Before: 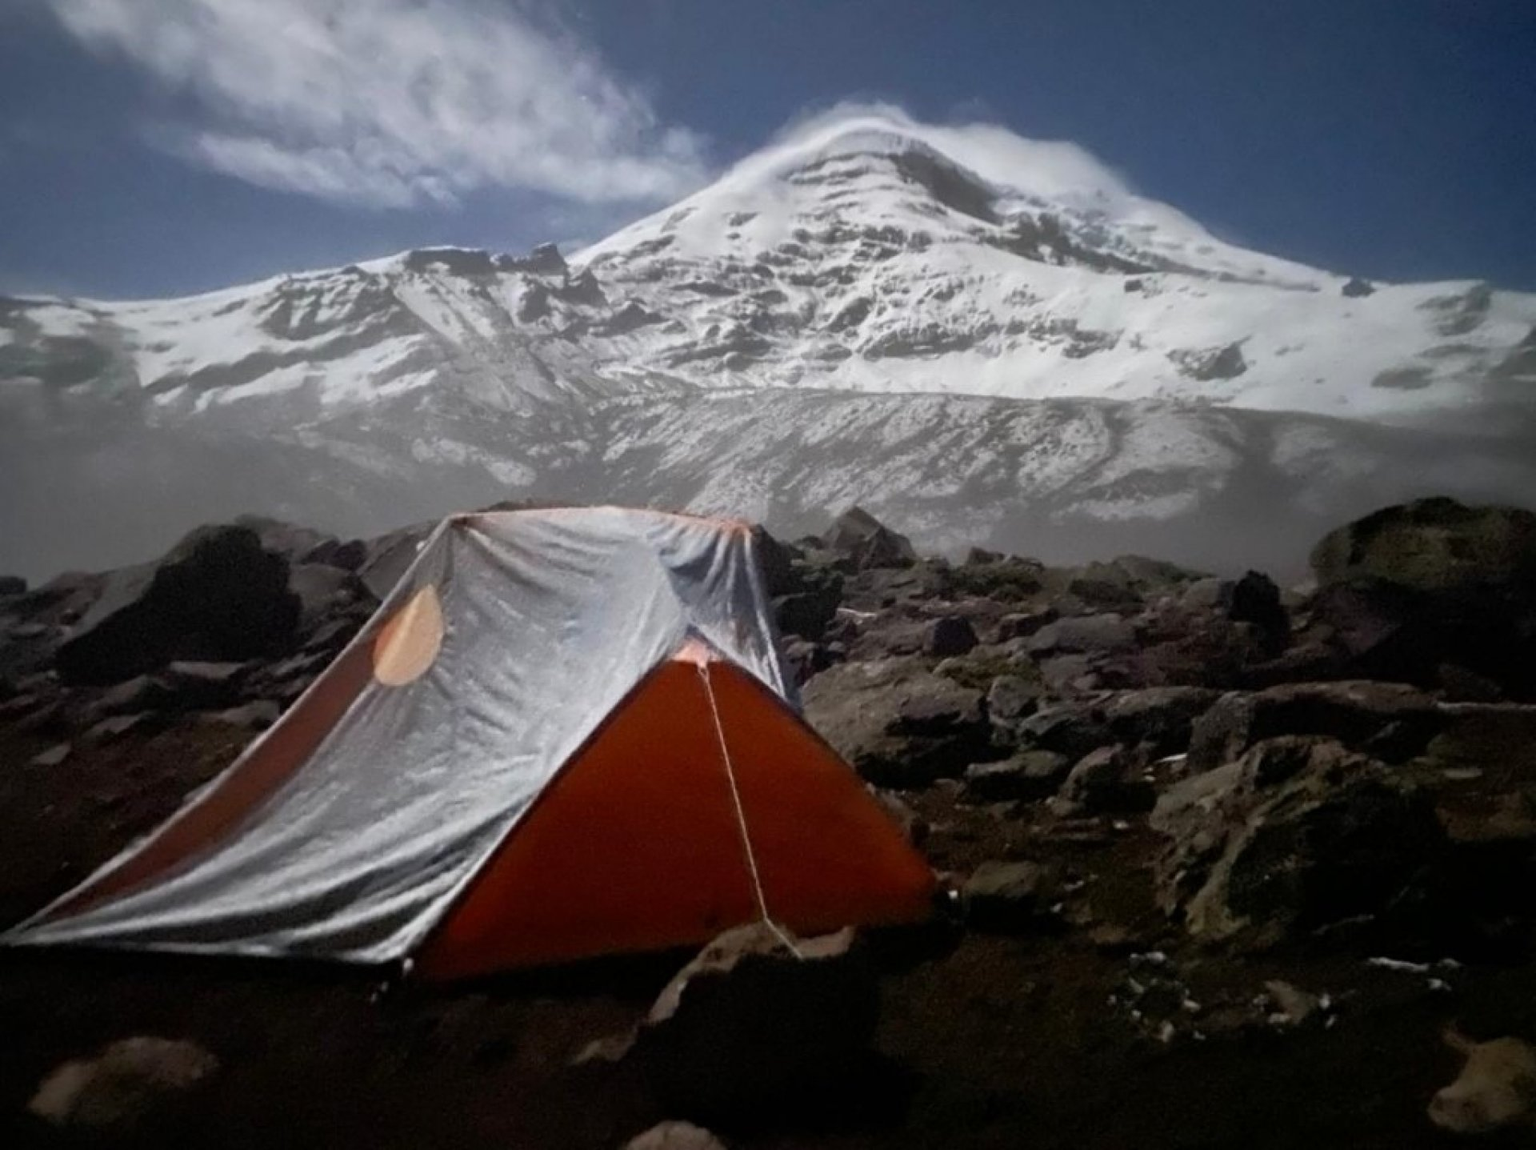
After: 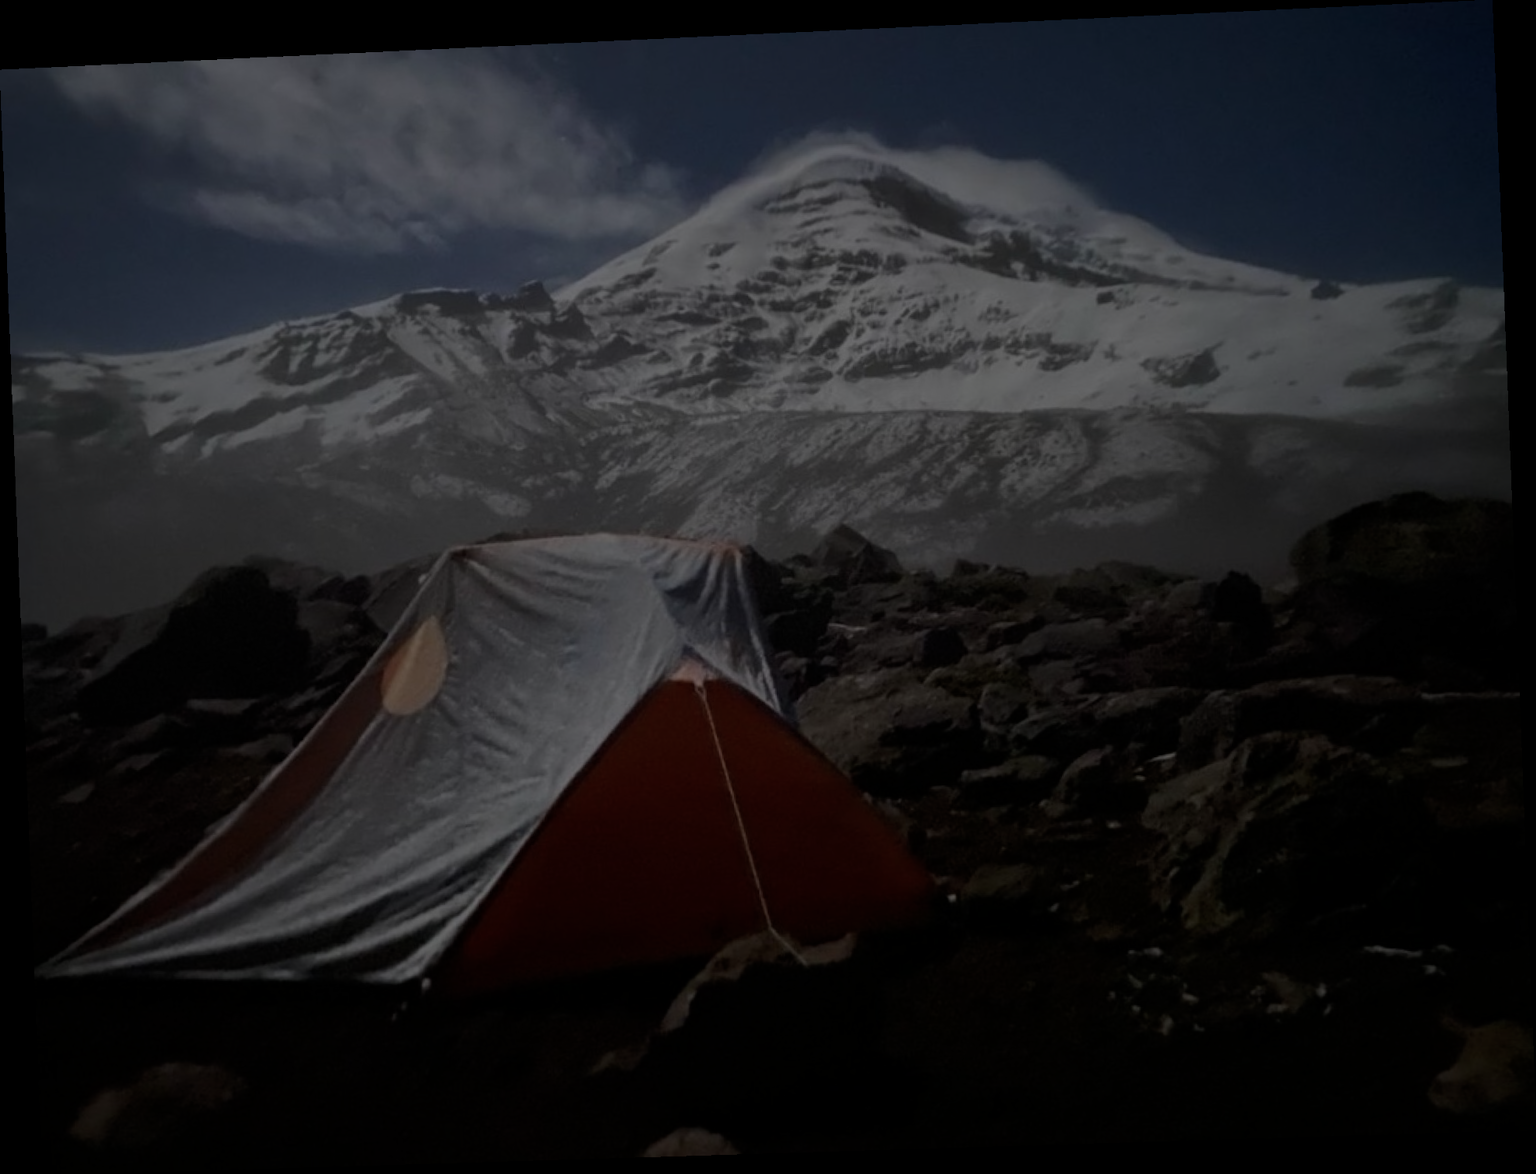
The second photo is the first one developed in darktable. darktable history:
exposure: exposure -2.446 EV, compensate highlight preservation false
rotate and perspective: rotation -2.22°, lens shift (horizontal) -0.022, automatic cropping off
color zones: curves: ch1 [(0.077, 0.436) (0.25, 0.5) (0.75, 0.5)]
